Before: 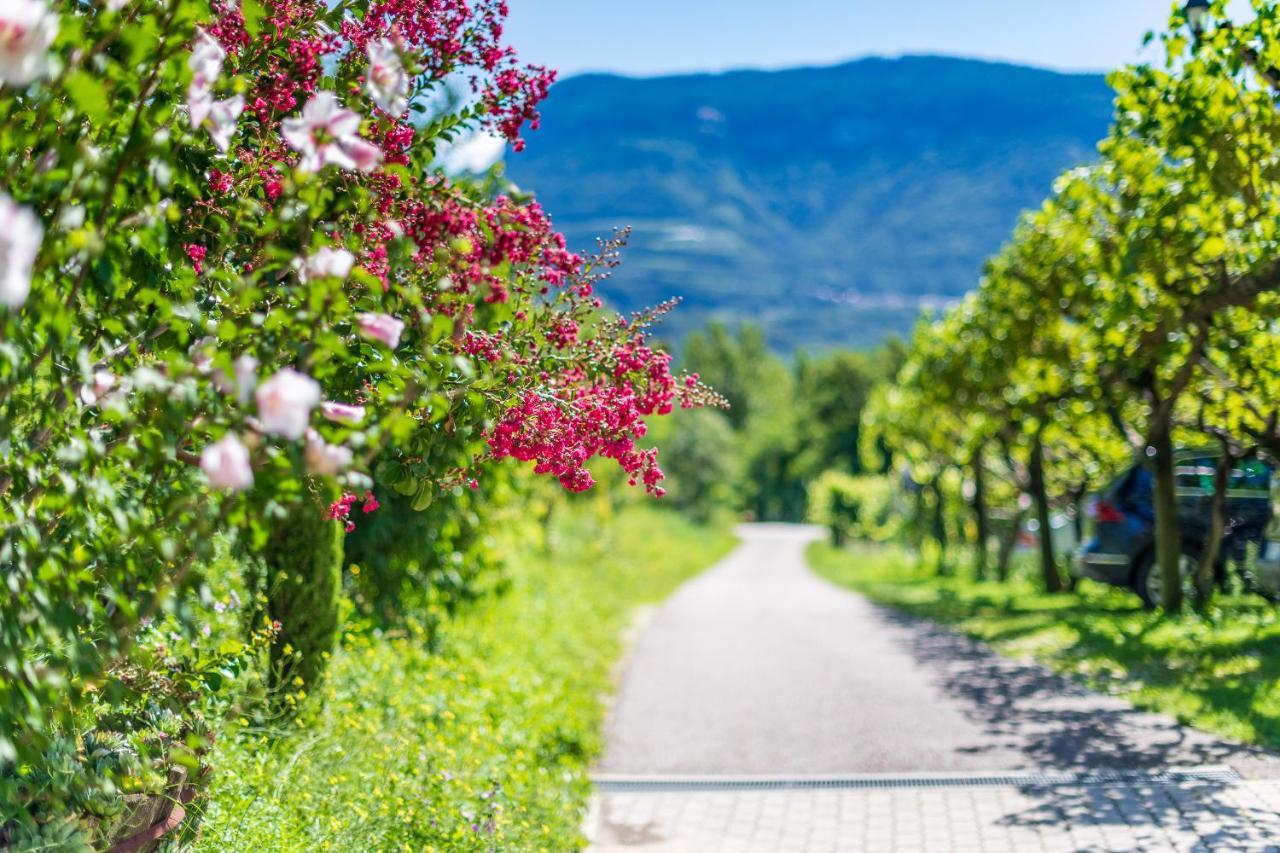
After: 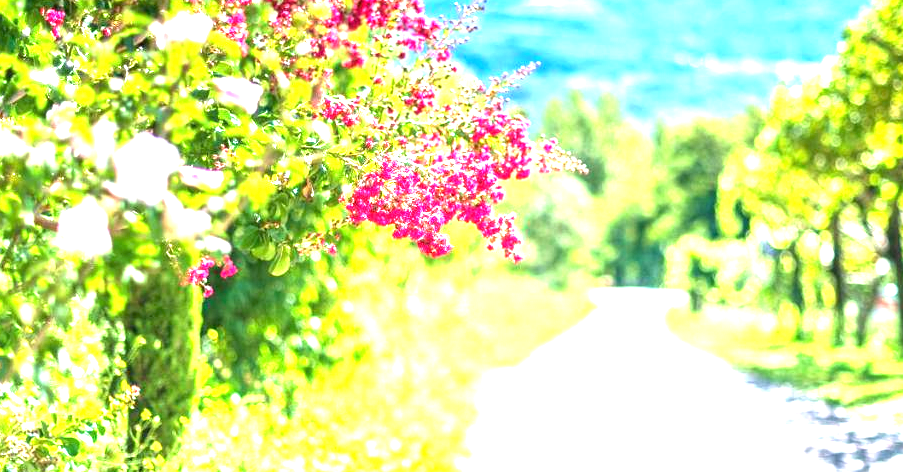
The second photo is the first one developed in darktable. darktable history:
crop: left 11.123%, top 27.61%, right 18.3%, bottom 17.034%
exposure: black level correction 0, exposure 2.327 EV, compensate exposure bias true, compensate highlight preservation false
